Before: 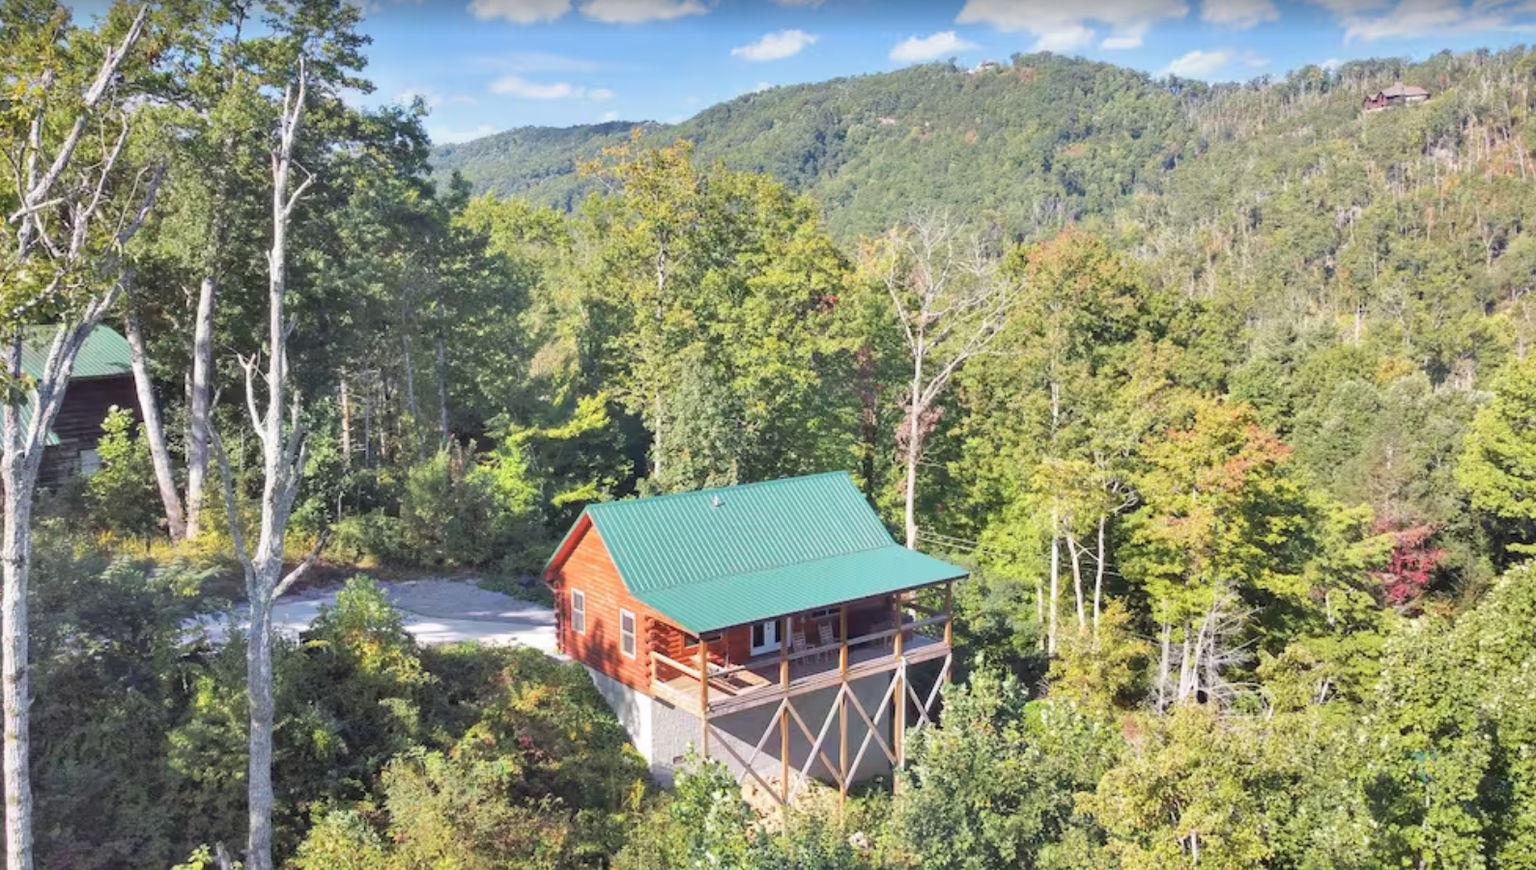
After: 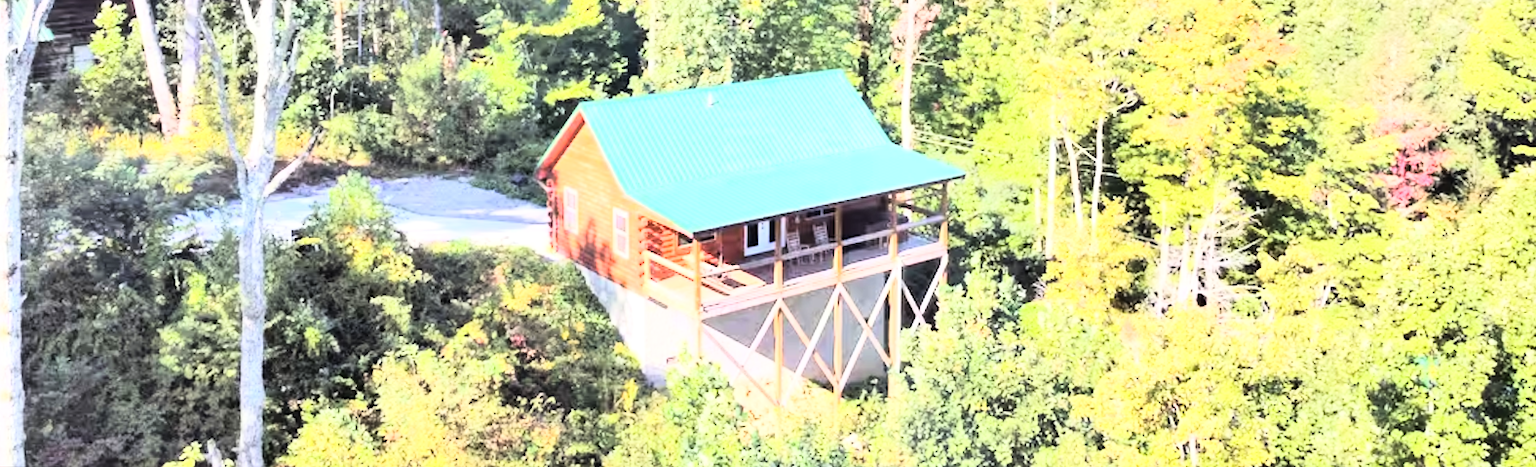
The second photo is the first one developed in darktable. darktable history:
rotate and perspective: rotation 0.192°, lens shift (horizontal) -0.015, crop left 0.005, crop right 0.996, crop top 0.006, crop bottom 0.99
exposure: exposure 0.367 EV, compensate highlight preservation false
rgb curve: curves: ch0 [(0, 0) (0.21, 0.15) (0.24, 0.21) (0.5, 0.75) (0.75, 0.96) (0.89, 0.99) (1, 1)]; ch1 [(0, 0.02) (0.21, 0.13) (0.25, 0.2) (0.5, 0.67) (0.75, 0.9) (0.89, 0.97) (1, 1)]; ch2 [(0, 0.02) (0.21, 0.13) (0.25, 0.2) (0.5, 0.67) (0.75, 0.9) (0.89, 0.97) (1, 1)], compensate middle gray true
crop and rotate: top 46.237%
